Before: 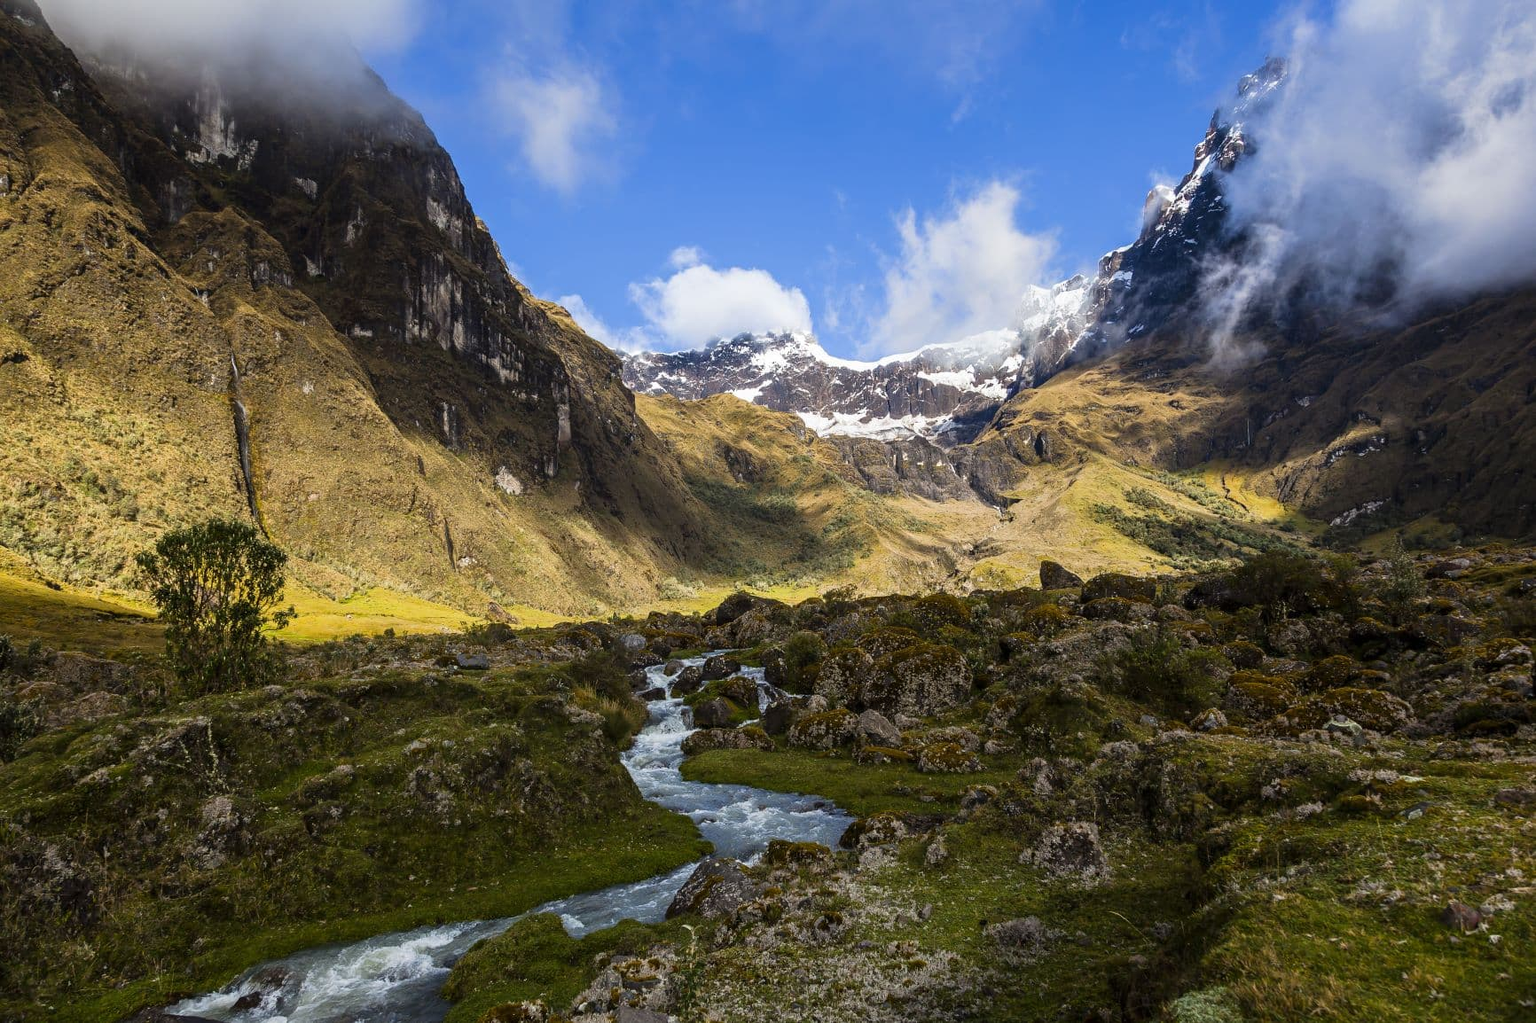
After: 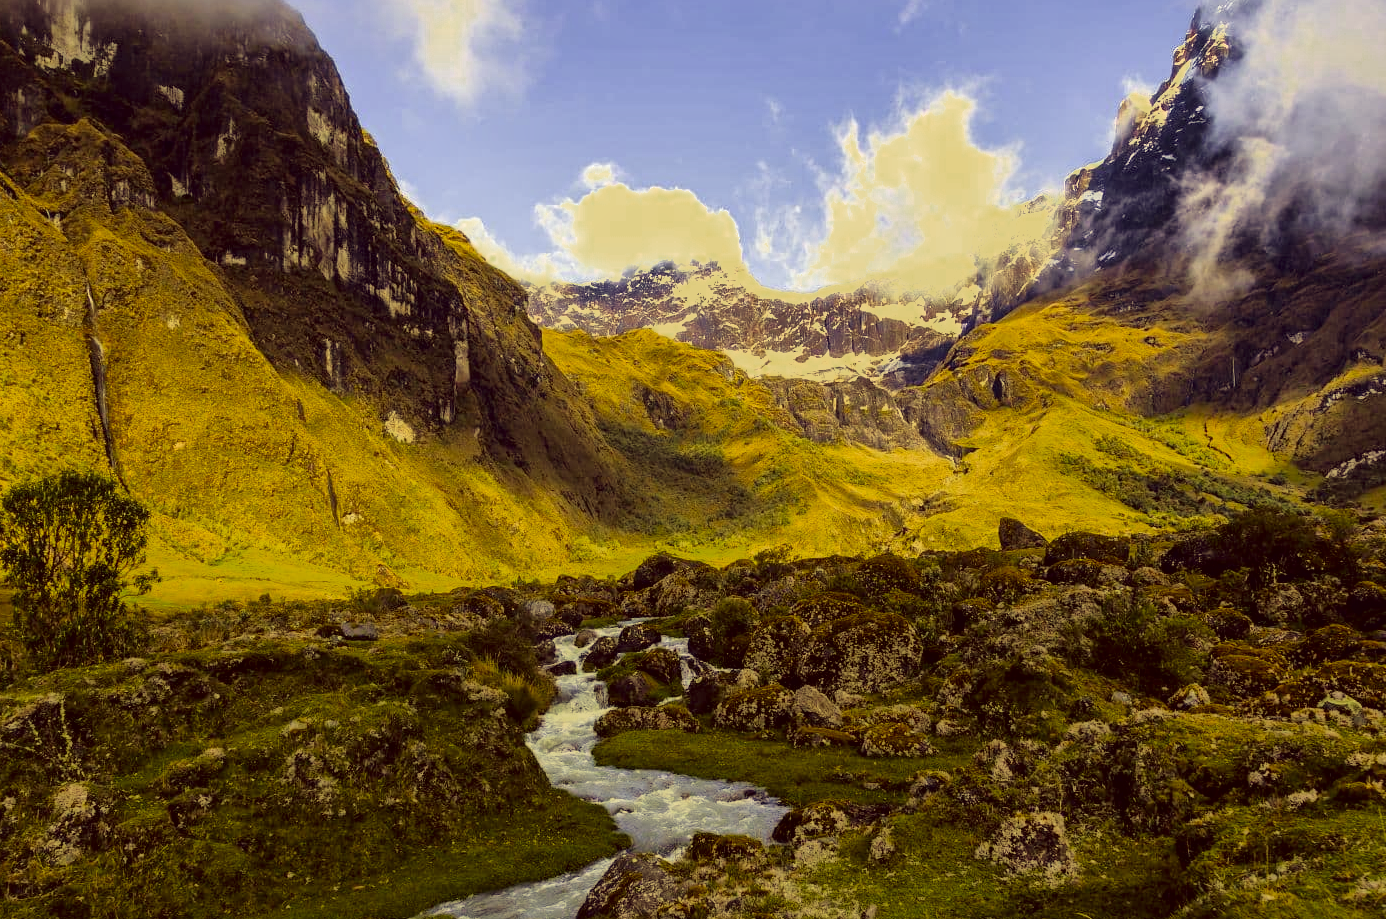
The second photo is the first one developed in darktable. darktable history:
crop and rotate: left 10.082%, top 9.985%, right 9.856%, bottom 10.359%
local contrast: mode bilateral grid, contrast 21, coarseness 50, detail 132%, midtone range 0.2
color zones: curves: ch0 [(0, 0.48) (0.209, 0.398) (0.305, 0.332) (0.429, 0.493) (0.571, 0.5) (0.714, 0.5) (0.857, 0.5) (1, 0.48)]; ch1 [(0, 0.633) (0.143, 0.586) (0.286, 0.489) (0.429, 0.448) (0.571, 0.31) (0.714, 0.335) (0.857, 0.492) (1, 0.633)]; ch2 [(0, 0.448) (0.143, 0.498) (0.286, 0.5) (0.429, 0.5) (0.571, 0.5) (0.714, 0.5) (0.857, 0.5) (1, 0.448)]
exposure: exposure -0.016 EV, compensate highlight preservation false
tone equalizer: -8 EV -0.715 EV, -7 EV -0.697 EV, -6 EV -0.568 EV, -5 EV -0.408 EV, -3 EV 0.371 EV, -2 EV 0.6 EV, -1 EV 0.697 EV, +0 EV 0.778 EV
color correction: highlights a* -0.577, highlights b* 39.59, shadows a* 9.36, shadows b* -0.845
shadows and highlights: low approximation 0.01, soften with gaussian
